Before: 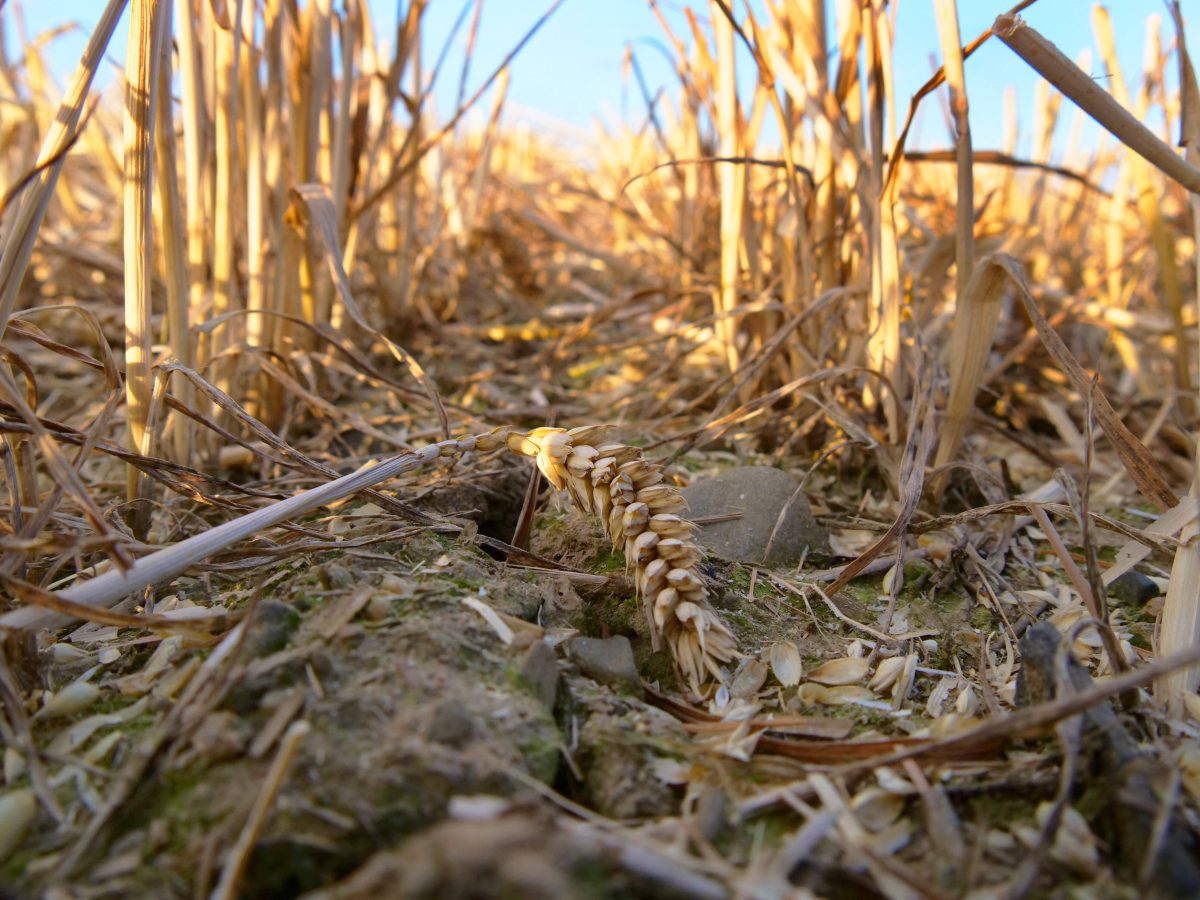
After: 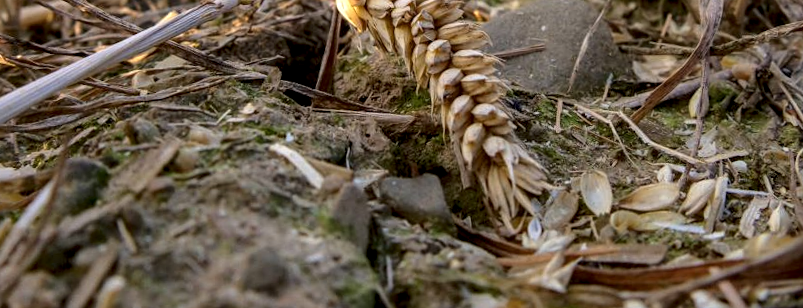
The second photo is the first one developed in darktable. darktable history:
crop: left 18.091%, top 51.13%, right 17.525%, bottom 16.85%
sharpen: amount 0.2
rotate and perspective: rotation -3.18°, automatic cropping off
local contrast: detail 150%
tone equalizer: on, module defaults
